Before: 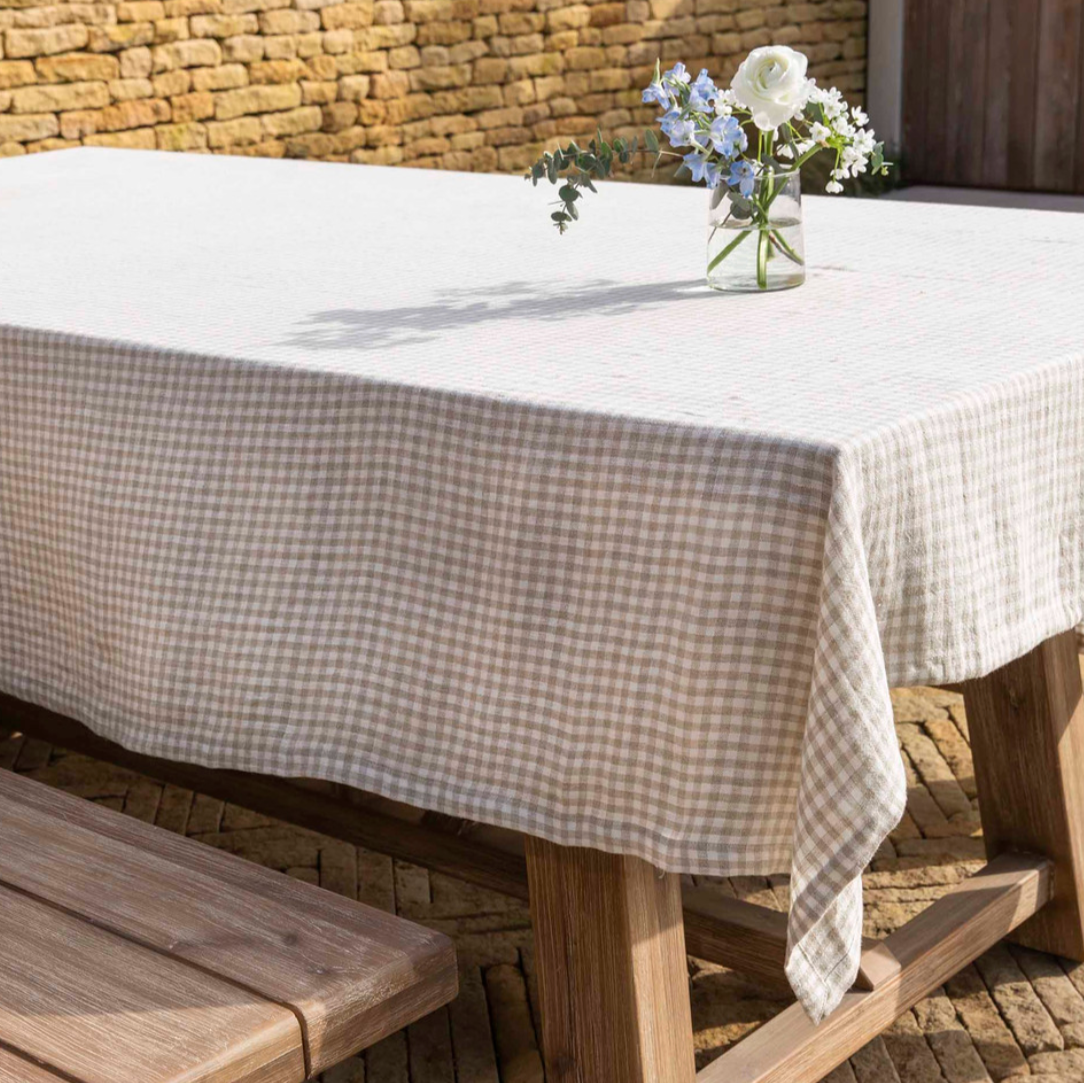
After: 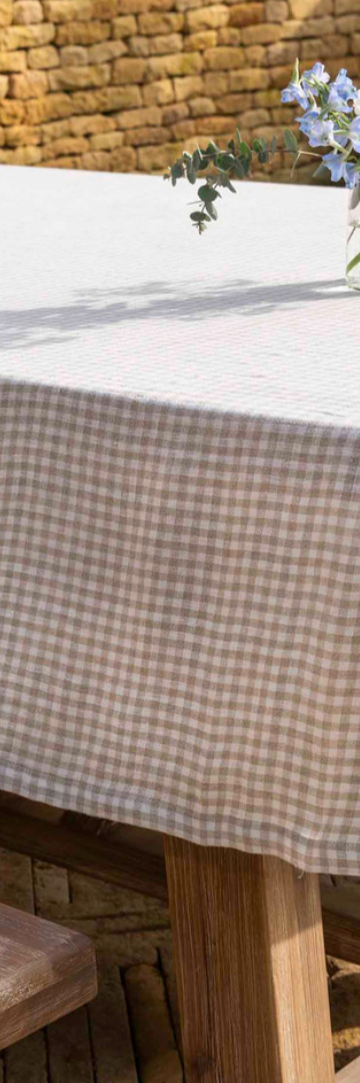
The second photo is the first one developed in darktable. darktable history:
color correction: saturation 1.11
crop: left 33.36%, right 33.36%
